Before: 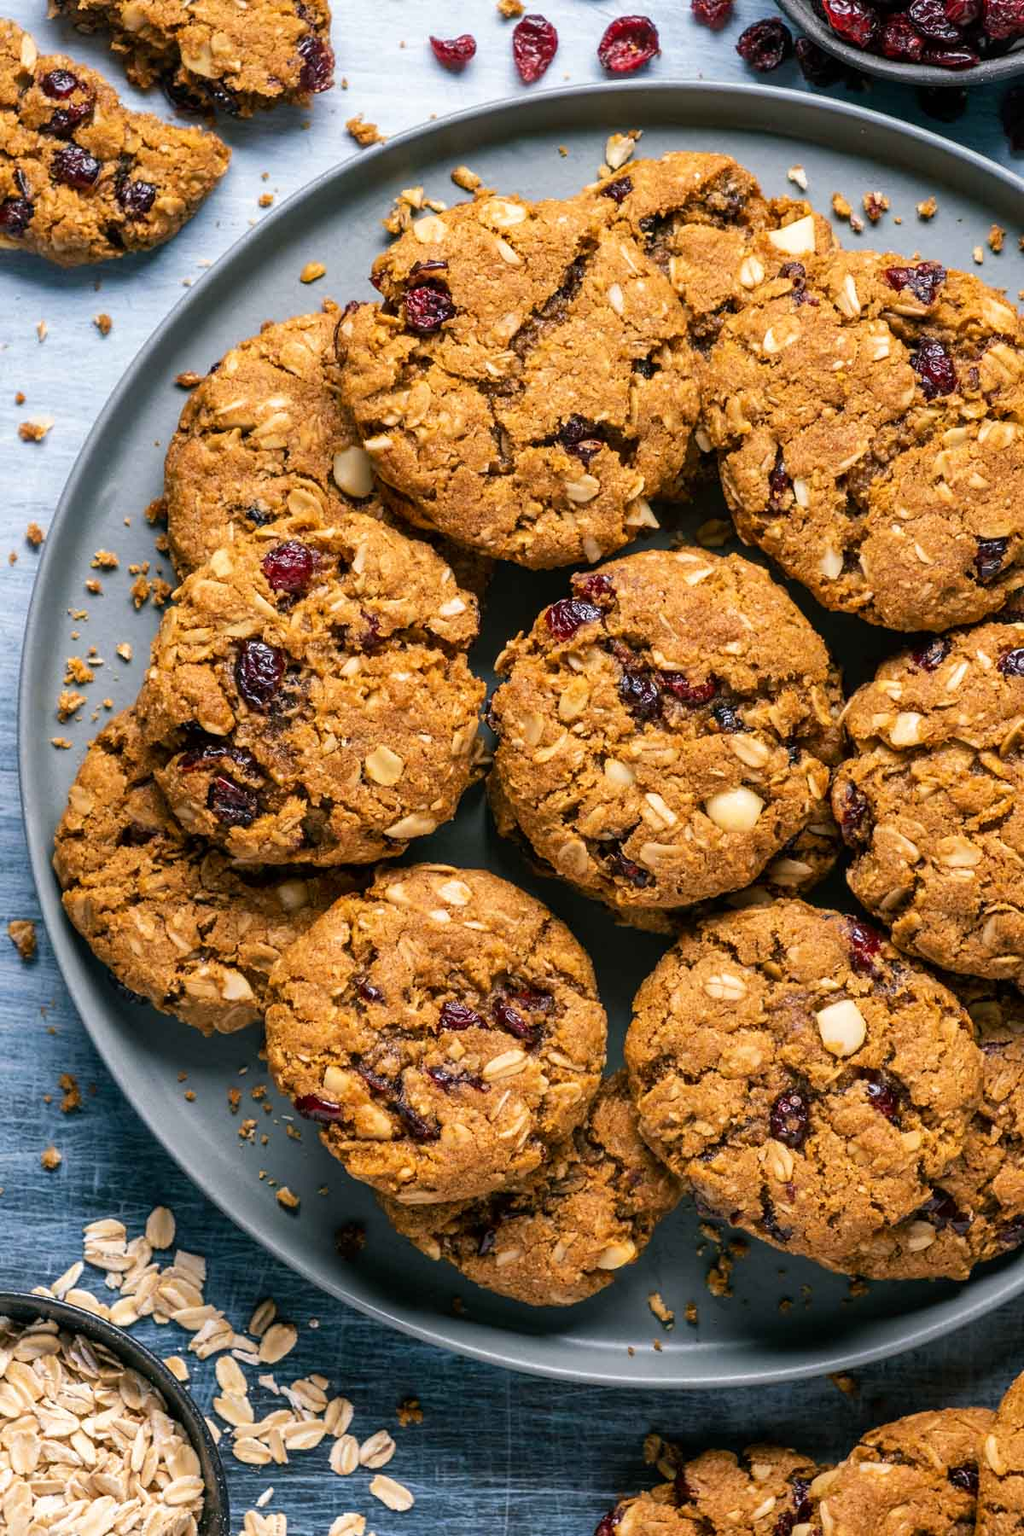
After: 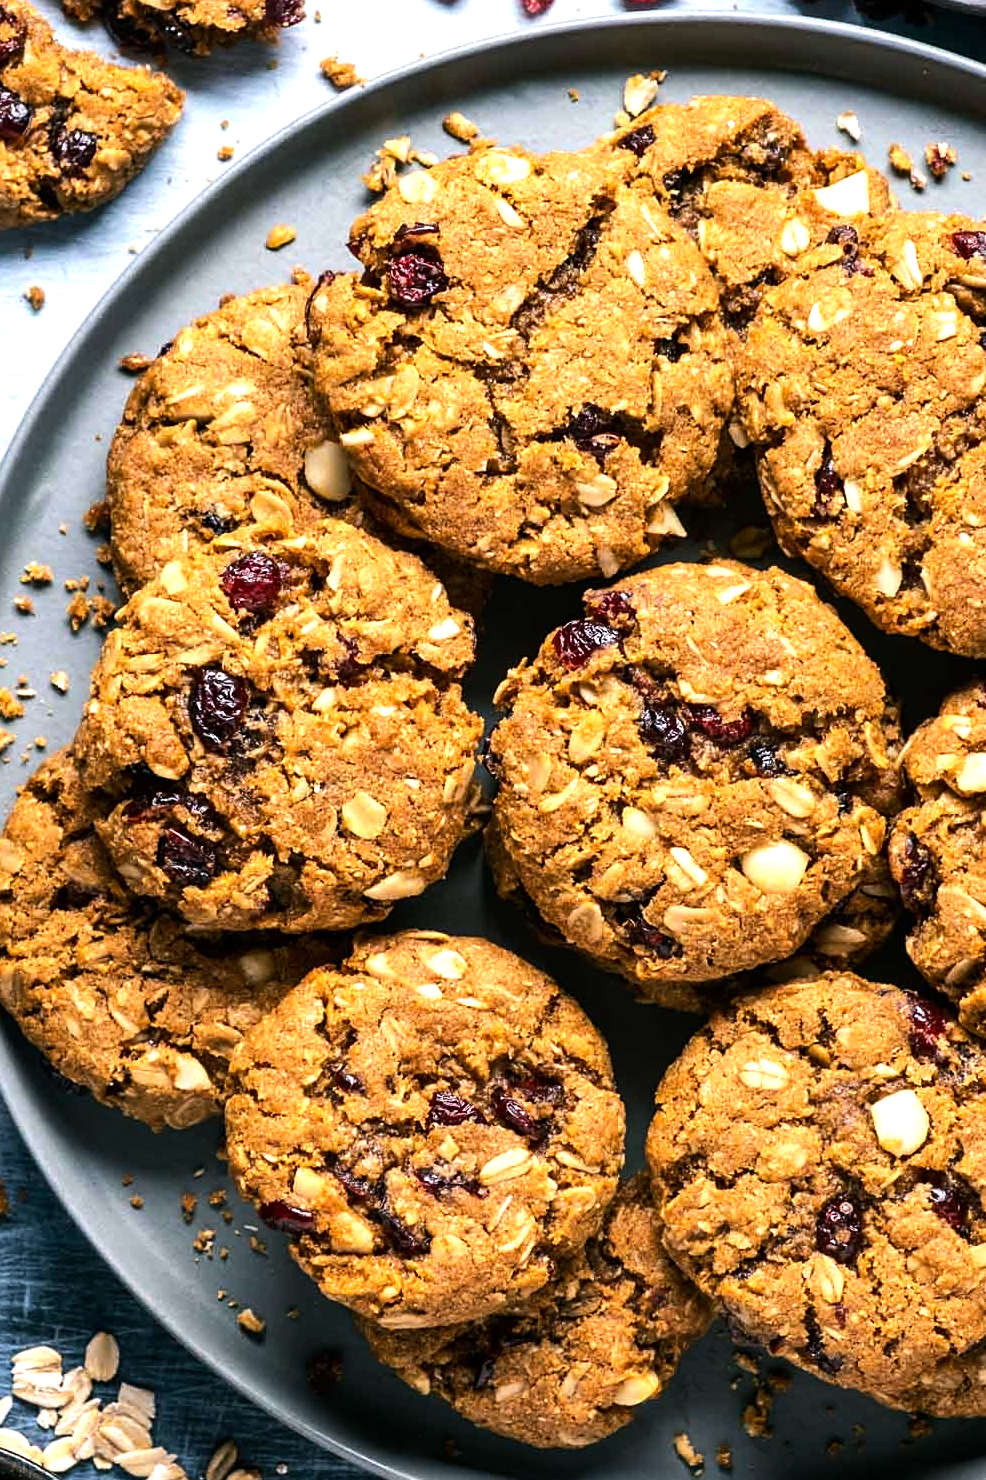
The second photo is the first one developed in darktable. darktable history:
tone equalizer: -8 EV -0.75 EV, -7 EV -0.7 EV, -6 EV -0.6 EV, -5 EV -0.4 EV, -3 EV 0.4 EV, -2 EV 0.6 EV, -1 EV 0.7 EV, +0 EV 0.75 EV, edges refinement/feathering 500, mask exposure compensation -1.57 EV, preserve details no
sharpen: amount 0.2
crop and rotate: left 7.196%, top 4.574%, right 10.605%, bottom 13.178%
